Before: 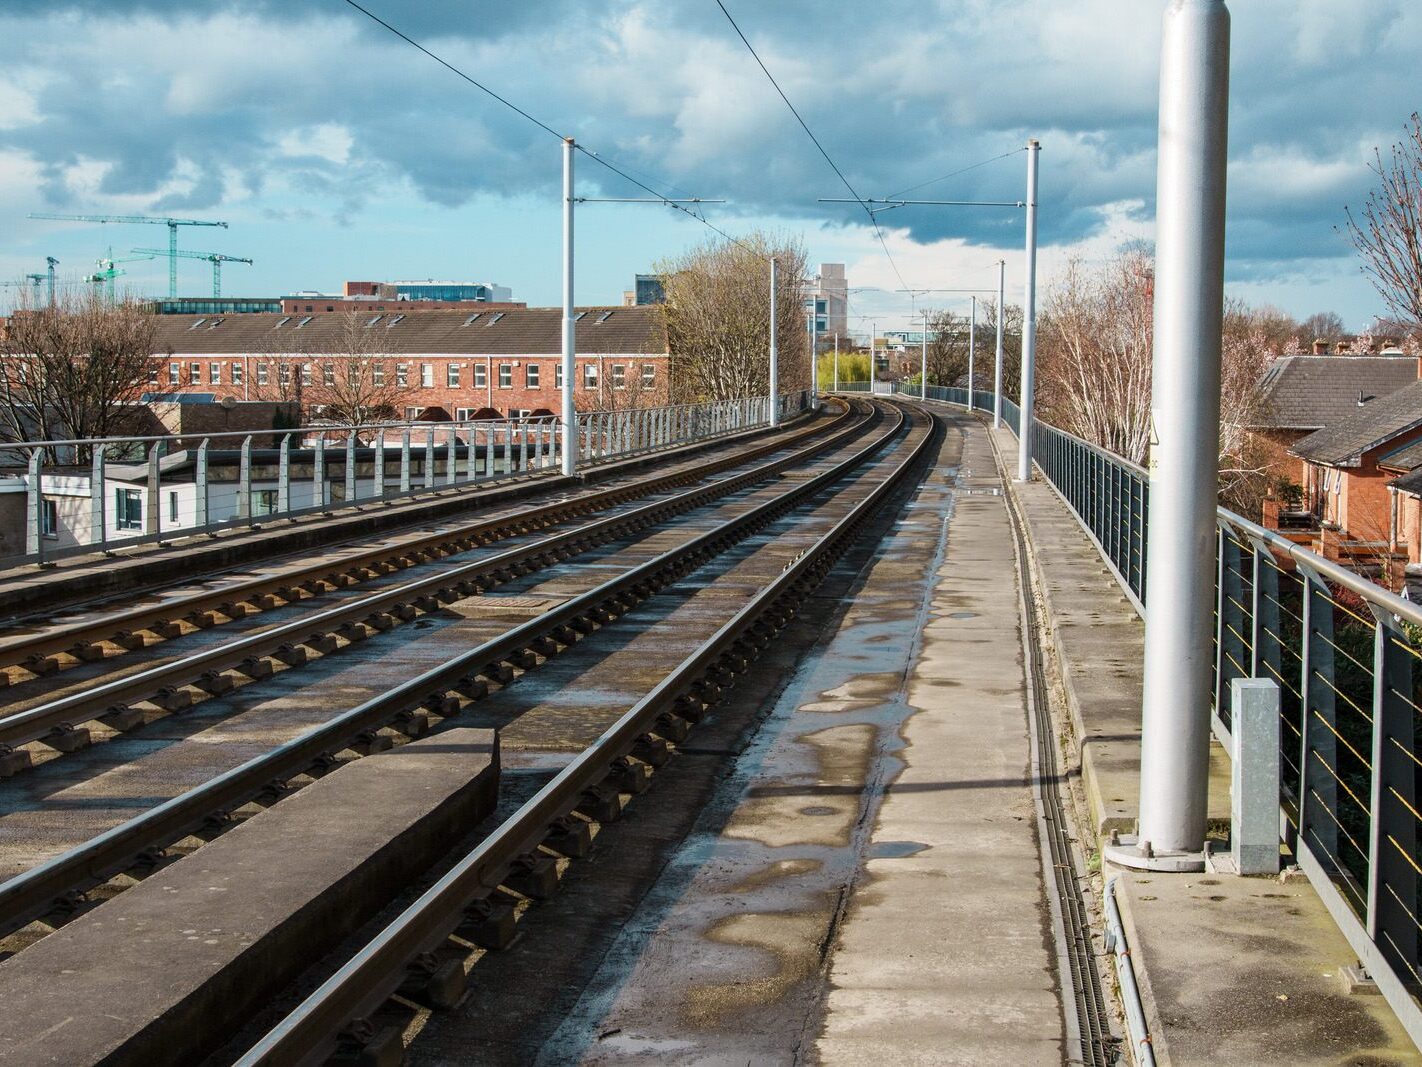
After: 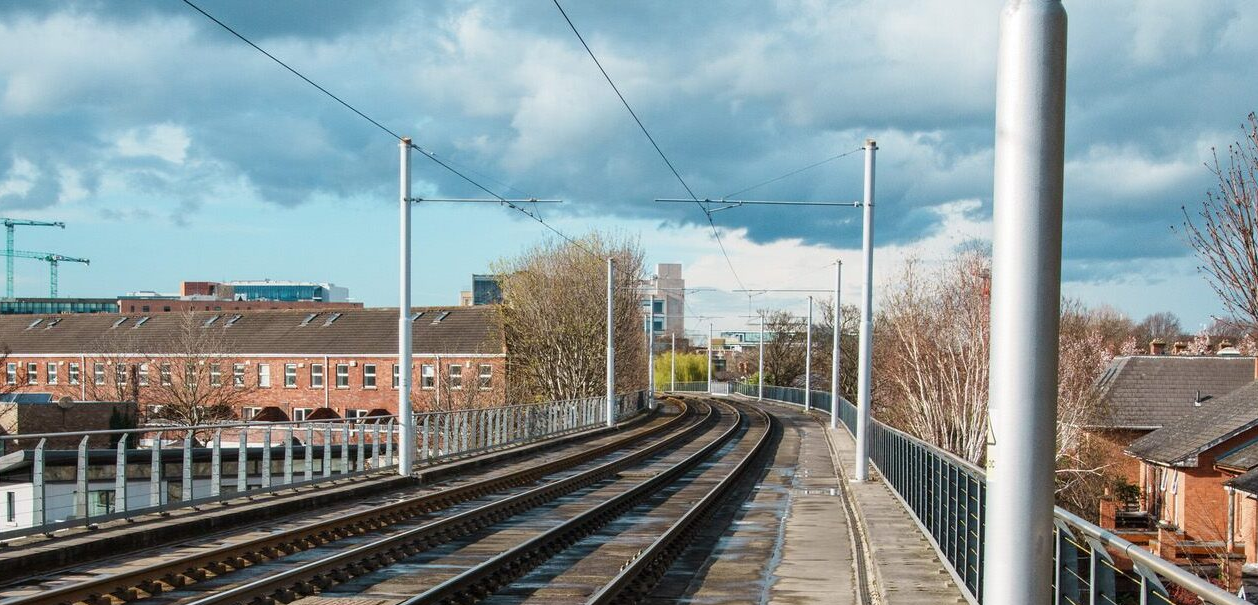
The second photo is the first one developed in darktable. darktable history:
crop and rotate: left 11.503%, bottom 43.249%
